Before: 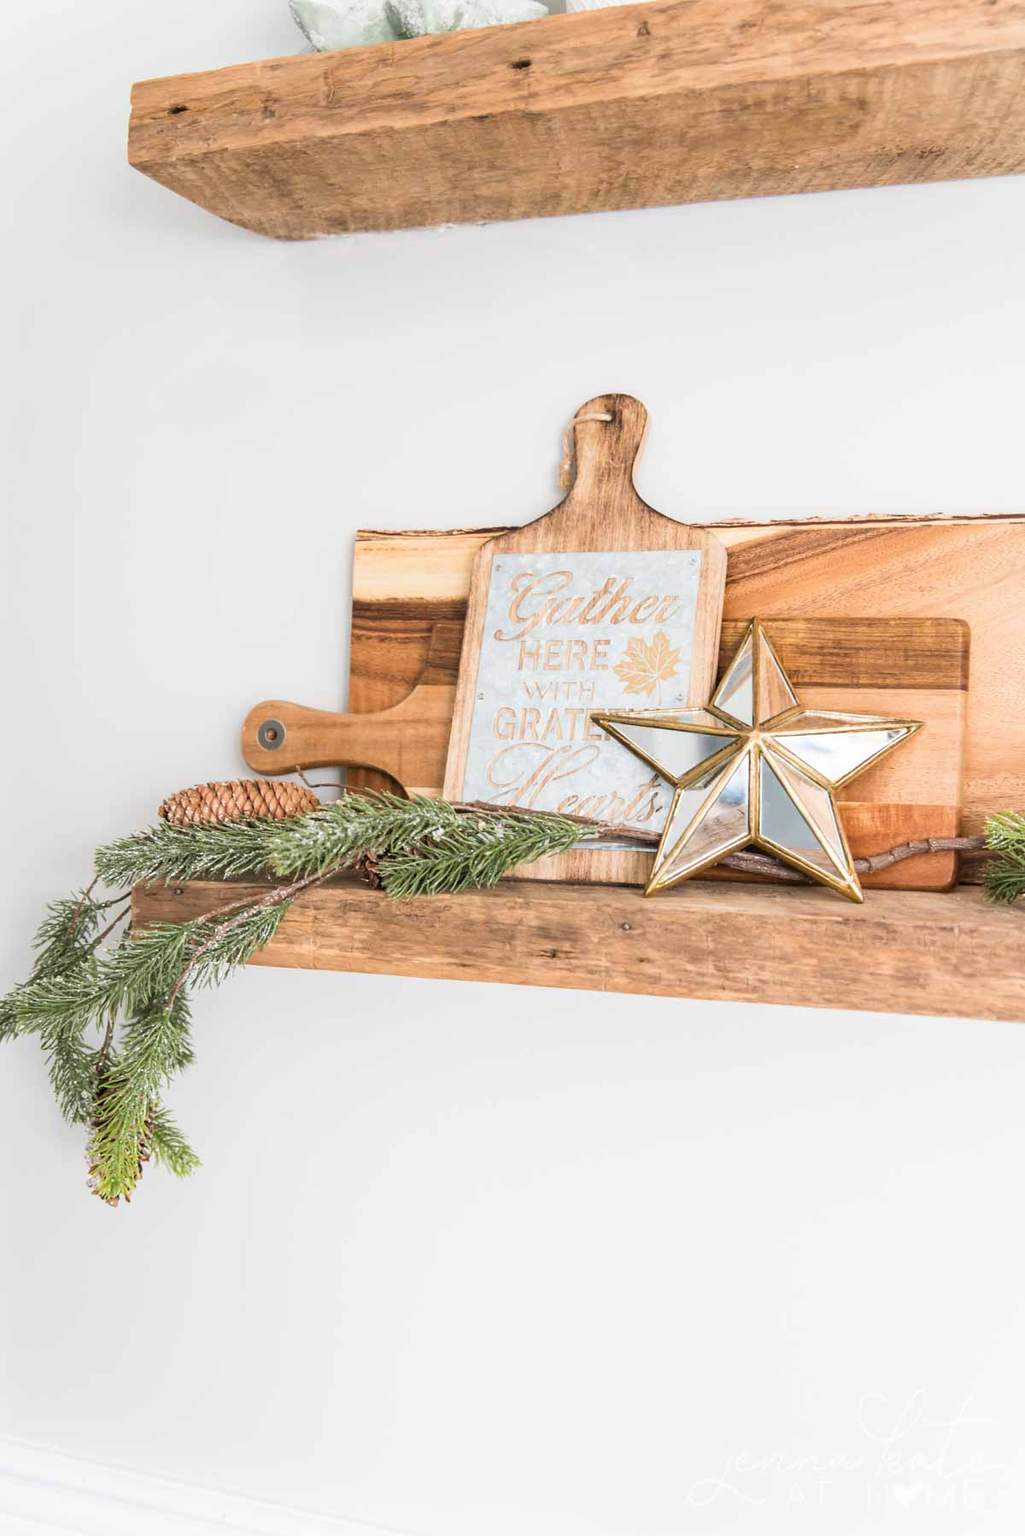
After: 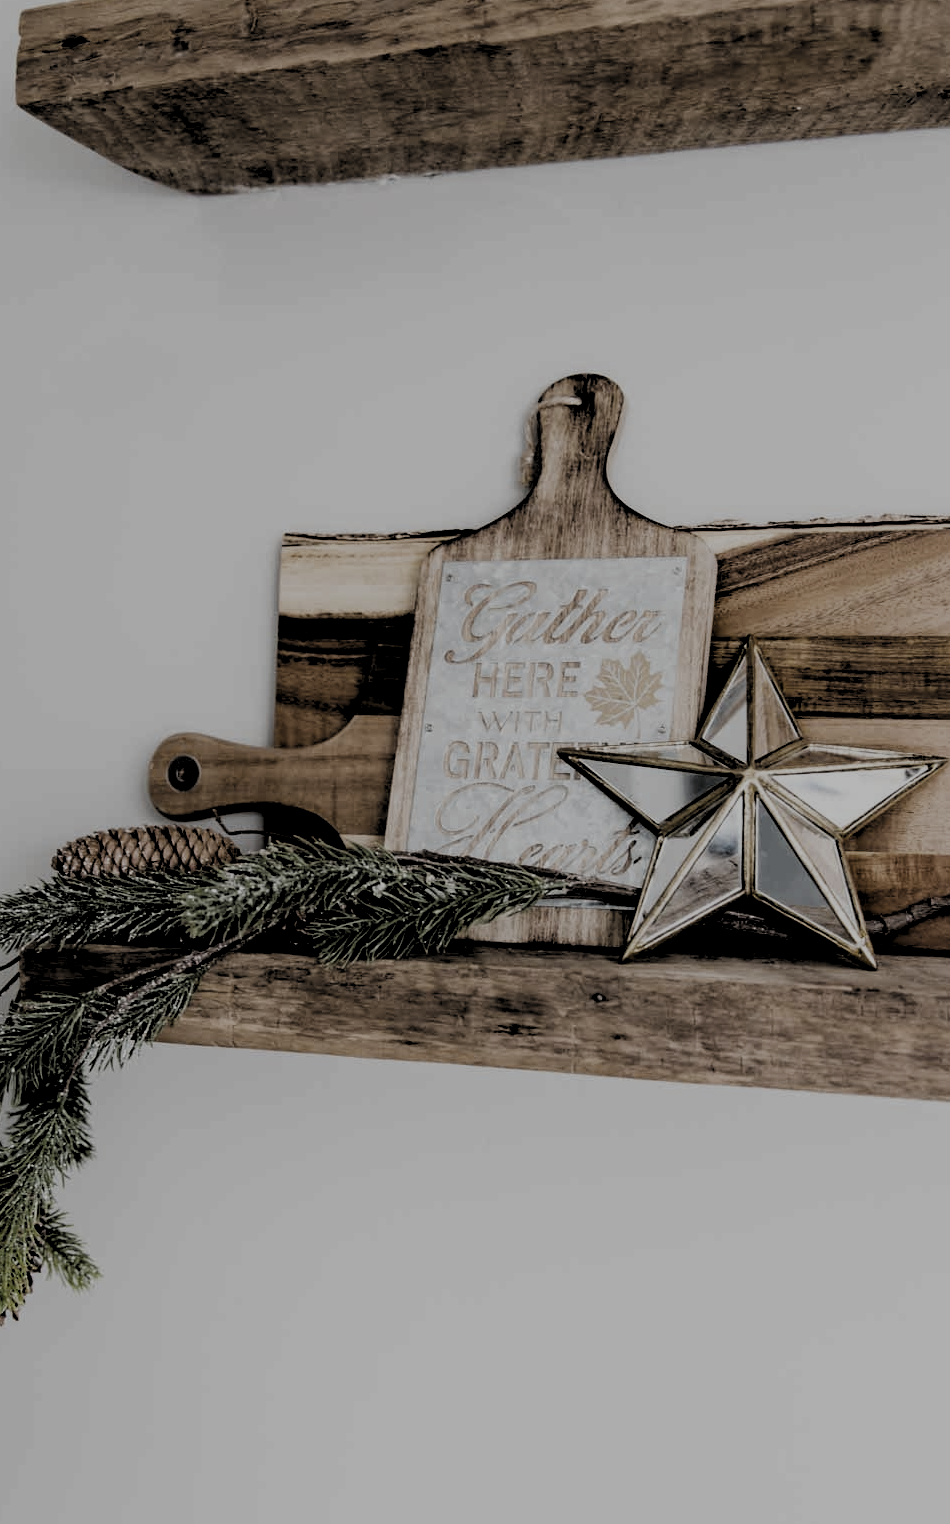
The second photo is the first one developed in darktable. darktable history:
crop: left 11.207%, top 4.885%, right 9.599%, bottom 10.322%
levels: levels [0.514, 0.759, 1]
tone equalizer: -8 EV -0.428 EV, -7 EV -0.424 EV, -6 EV -0.317 EV, -5 EV -0.214 EV, -3 EV 0.252 EV, -2 EV 0.321 EV, -1 EV 0.371 EV, +0 EV 0.401 EV, edges refinement/feathering 500, mask exposure compensation -1.27 EV, preserve details no
filmic rgb: black relative exposure -6.97 EV, white relative exposure 5.64 EV, hardness 2.85, add noise in highlights 0.001, preserve chrominance no, color science v3 (2019), use custom middle-gray values true, contrast in highlights soft
